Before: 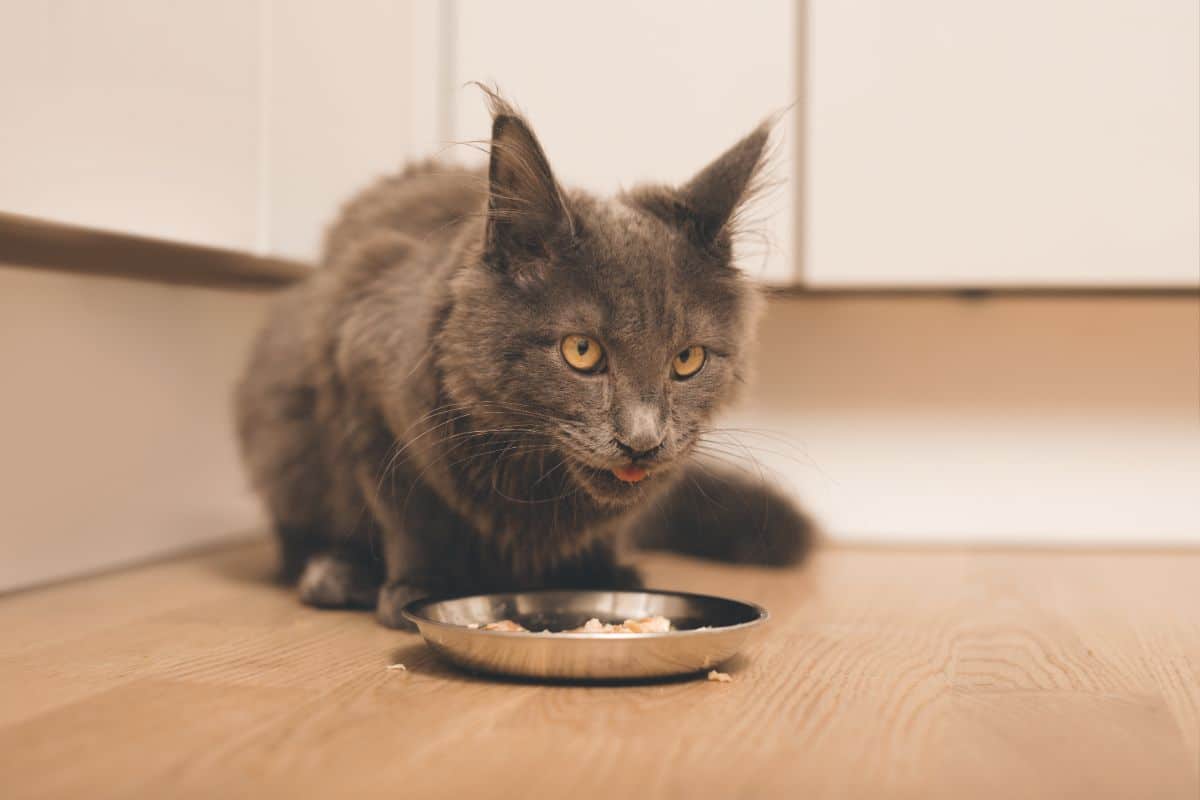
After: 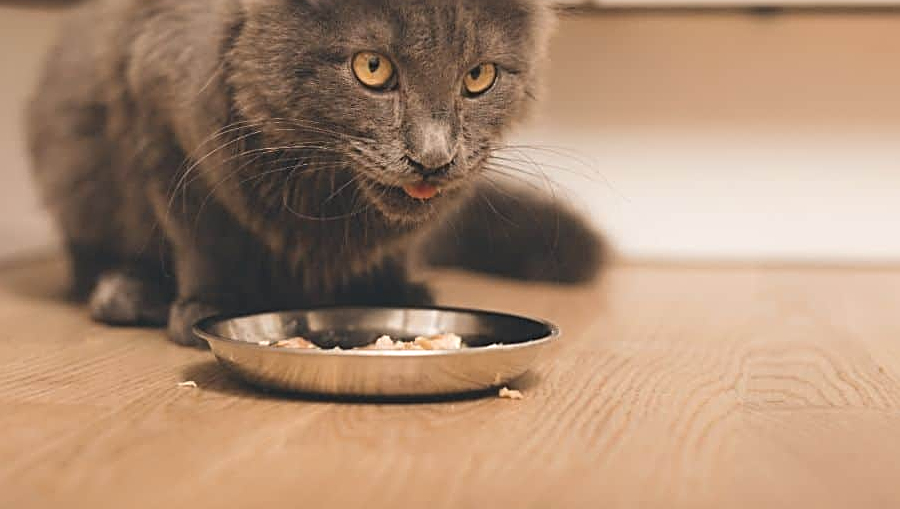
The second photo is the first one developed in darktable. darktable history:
crop and rotate: left 17.481%, top 35.499%, right 7.439%, bottom 0.872%
sharpen: radius 2.631, amount 0.667
